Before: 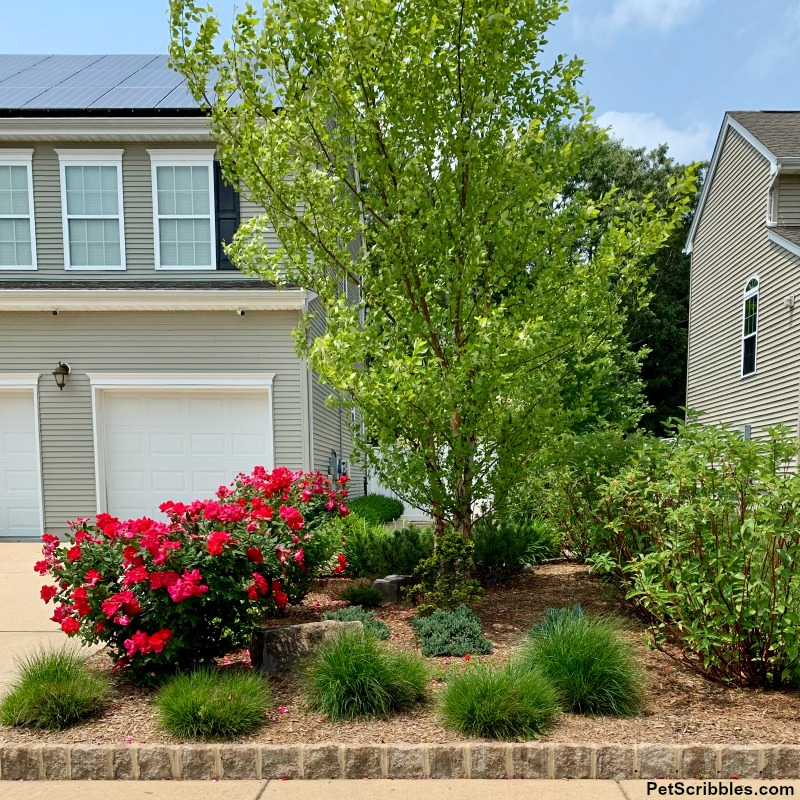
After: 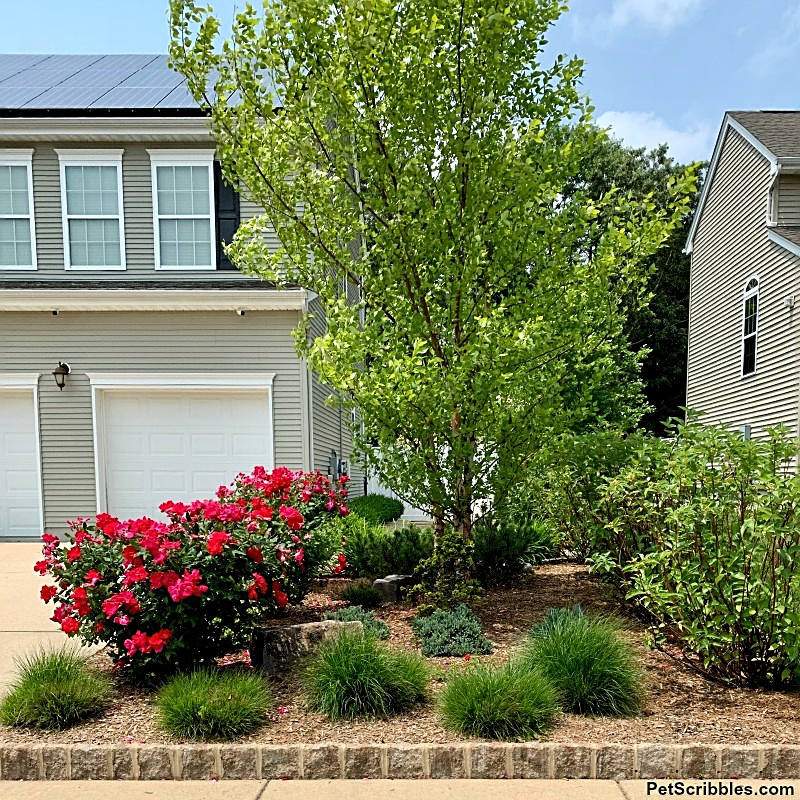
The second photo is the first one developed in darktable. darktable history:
levels: levels [0.031, 0.5, 0.969]
sharpen: on, module defaults
